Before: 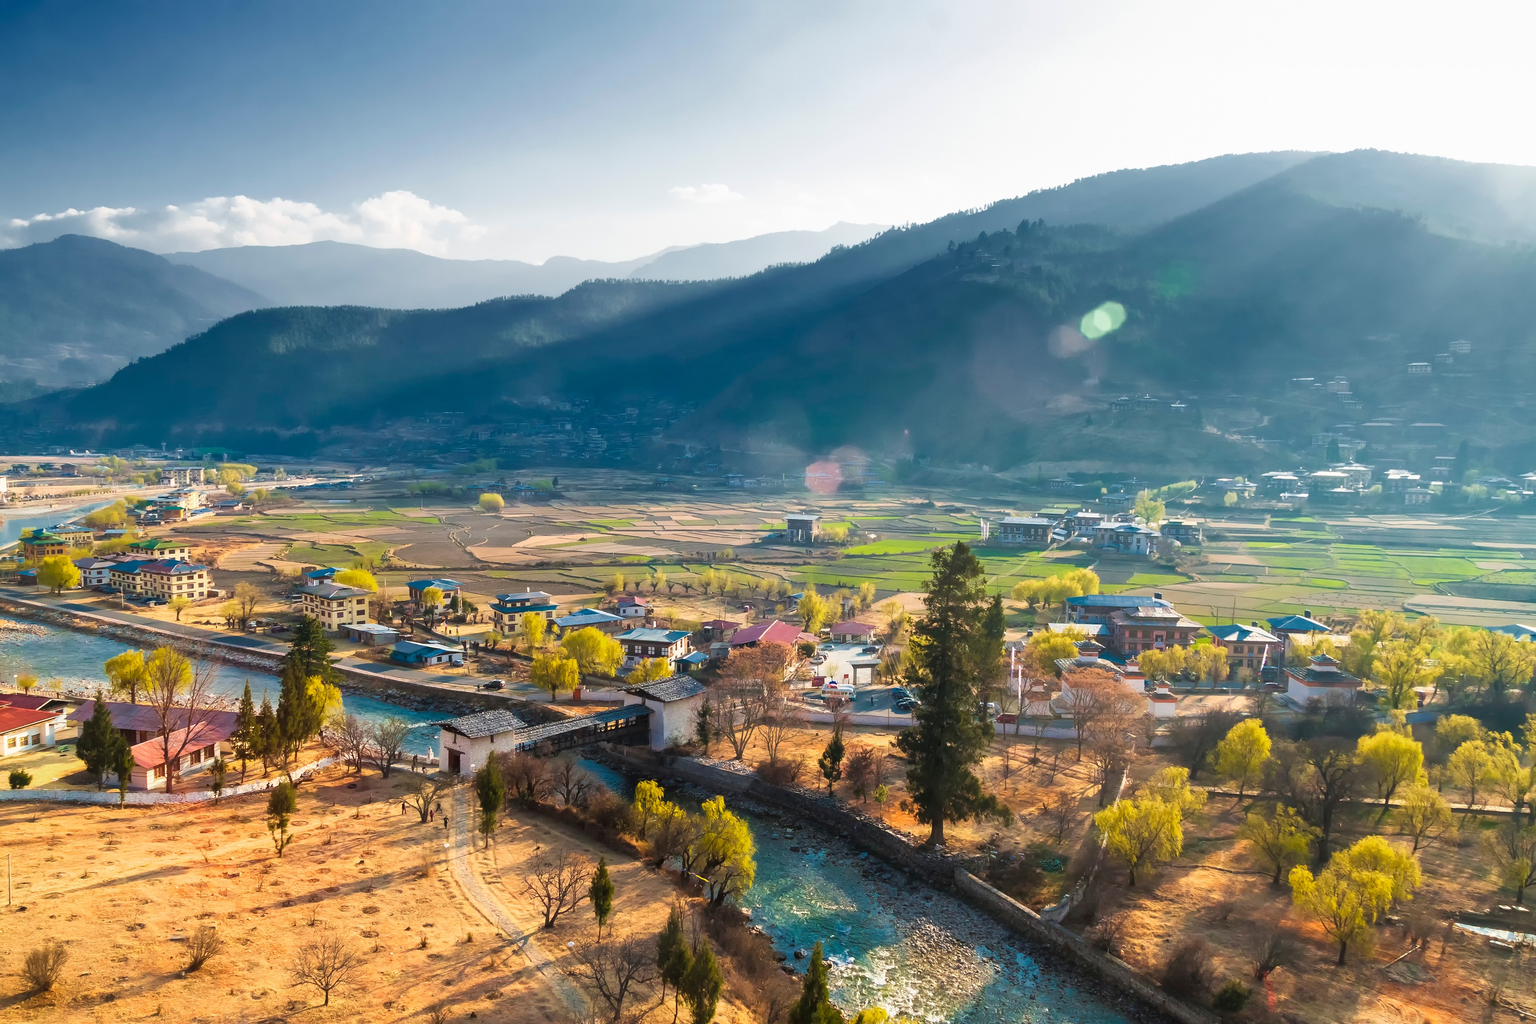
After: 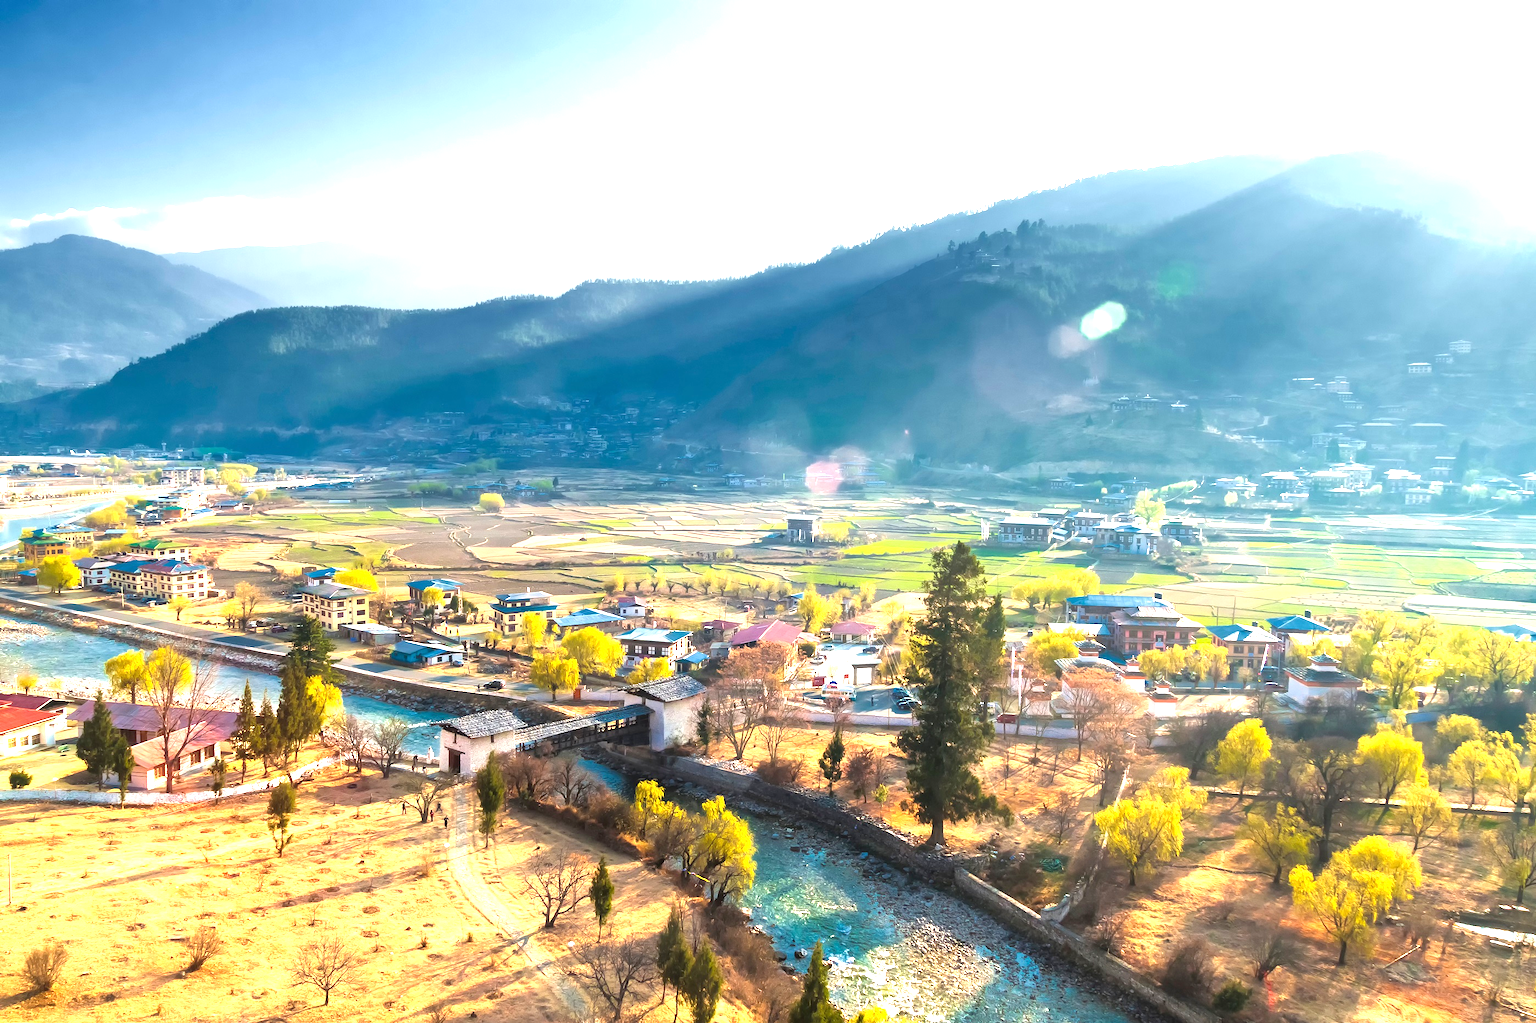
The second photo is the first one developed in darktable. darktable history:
exposure: exposure 1.243 EV, compensate exposure bias true, compensate highlight preservation false
